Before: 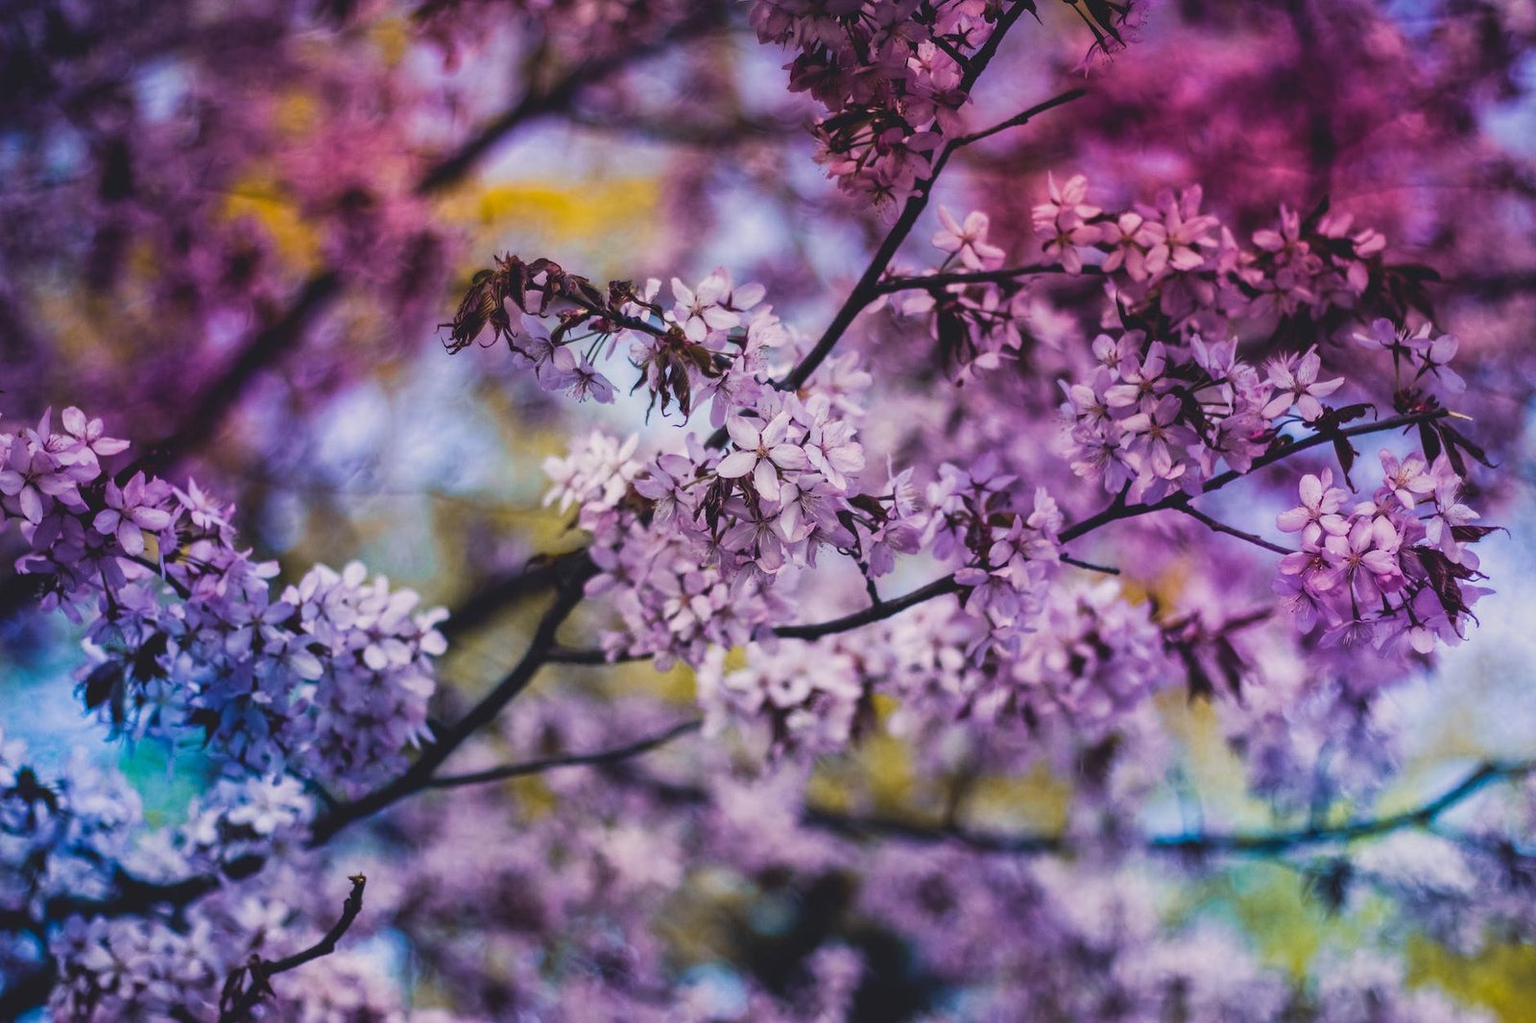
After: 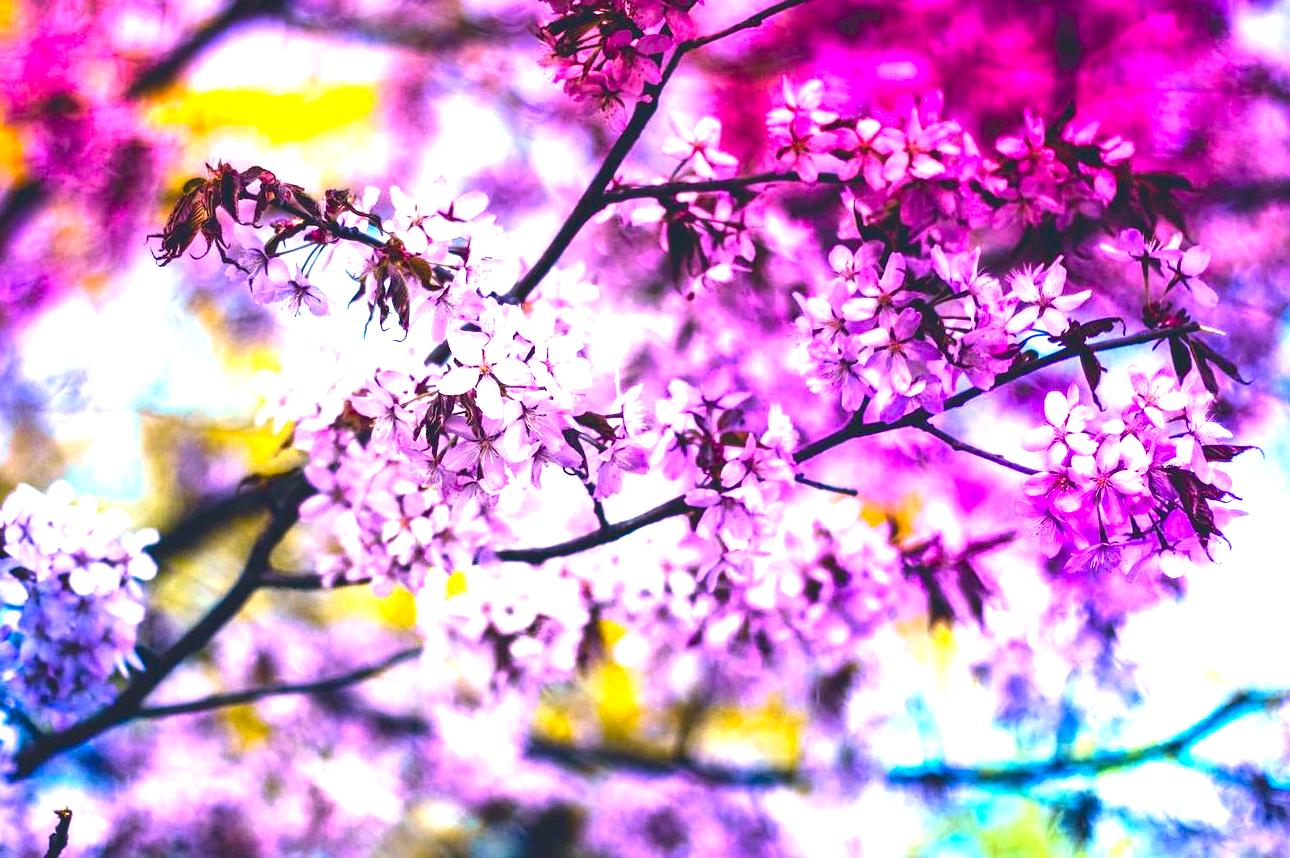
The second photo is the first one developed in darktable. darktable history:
contrast brightness saturation: contrast 0.117, brightness -0.125, saturation 0.202
crop: left 19.346%, top 9.739%, right 0.001%, bottom 9.735%
exposure: black level correction 0.001, exposure 1.851 EV, compensate exposure bias true, compensate highlight preservation false
color balance rgb: shadows lift › luminance -7.388%, shadows lift › chroma 2.337%, shadows lift › hue 163.83°, perceptual saturation grading › global saturation 29.962%, global vibrance 20%
